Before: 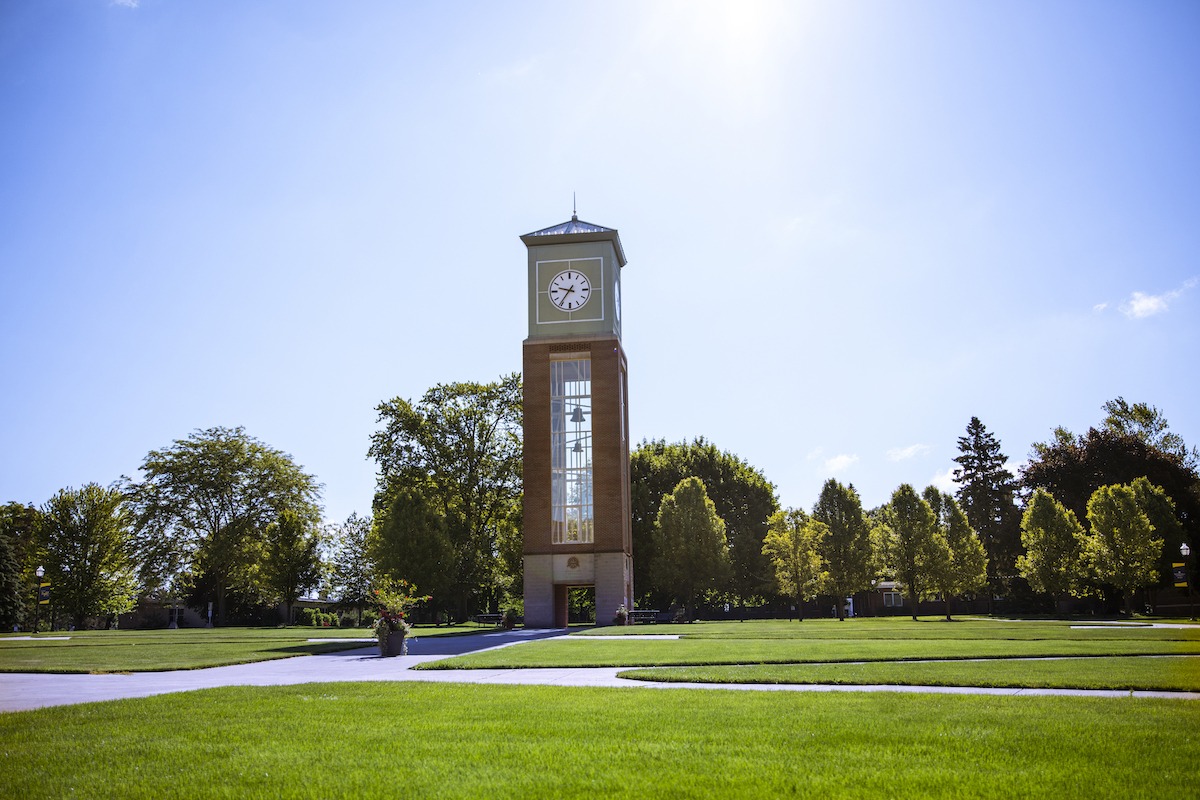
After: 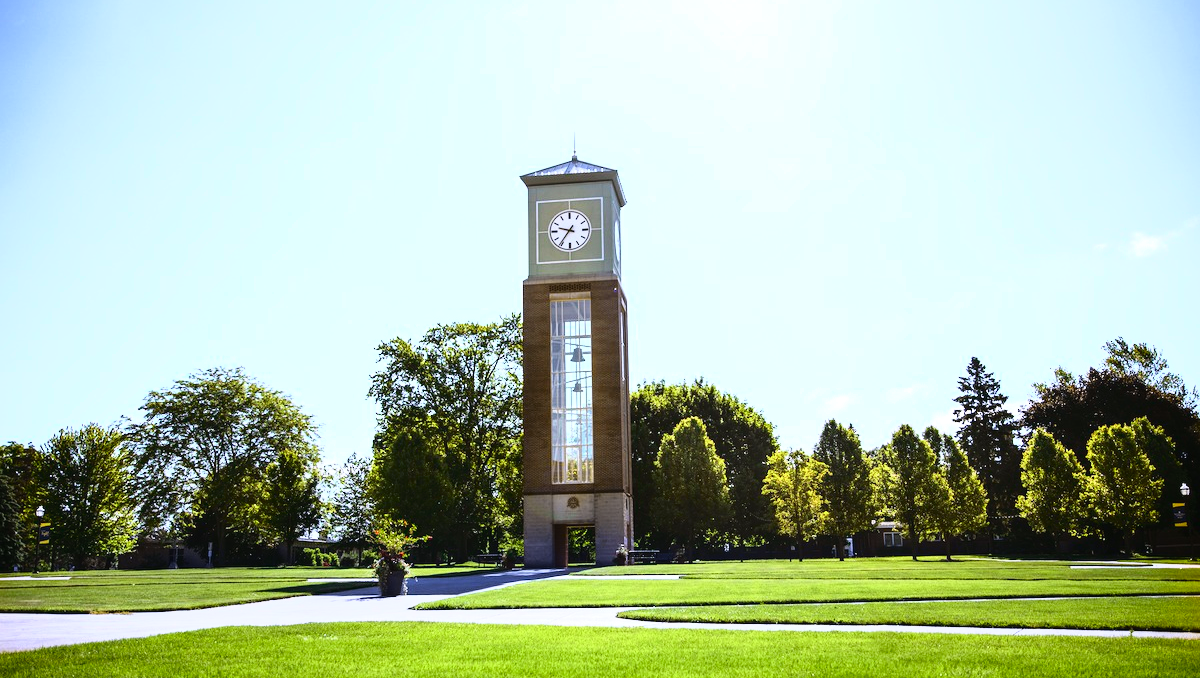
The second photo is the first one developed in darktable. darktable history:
crop: top 7.604%, bottom 7.56%
tone curve: curves: ch0 [(0, 0.018) (0.162, 0.128) (0.434, 0.478) (0.667, 0.785) (0.819, 0.943) (1, 0.991)]; ch1 [(0, 0) (0.402, 0.36) (0.476, 0.449) (0.506, 0.505) (0.523, 0.518) (0.582, 0.586) (0.641, 0.668) (0.7, 0.741) (1, 1)]; ch2 [(0, 0) (0.416, 0.403) (0.483, 0.472) (0.503, 0.505) (0.521, 0.519) (0.547, 0.561) (0.597, 0.643) (0.699, 0.759) (0.997, 0.858)], color space Lab, independent channels, preserve colors none
tone equalizer: -8 EV -0.447 EV, -7 EV -0.366 EV, -6 EV -0.321 EV, -5 EV -0.25 EV, -3 EV 0.193 EV, -2 EV 0.318 EV, -1 EV 0.386 EV, +0 EV 0.388 EV, mask exposure compensation -0.485 EV
